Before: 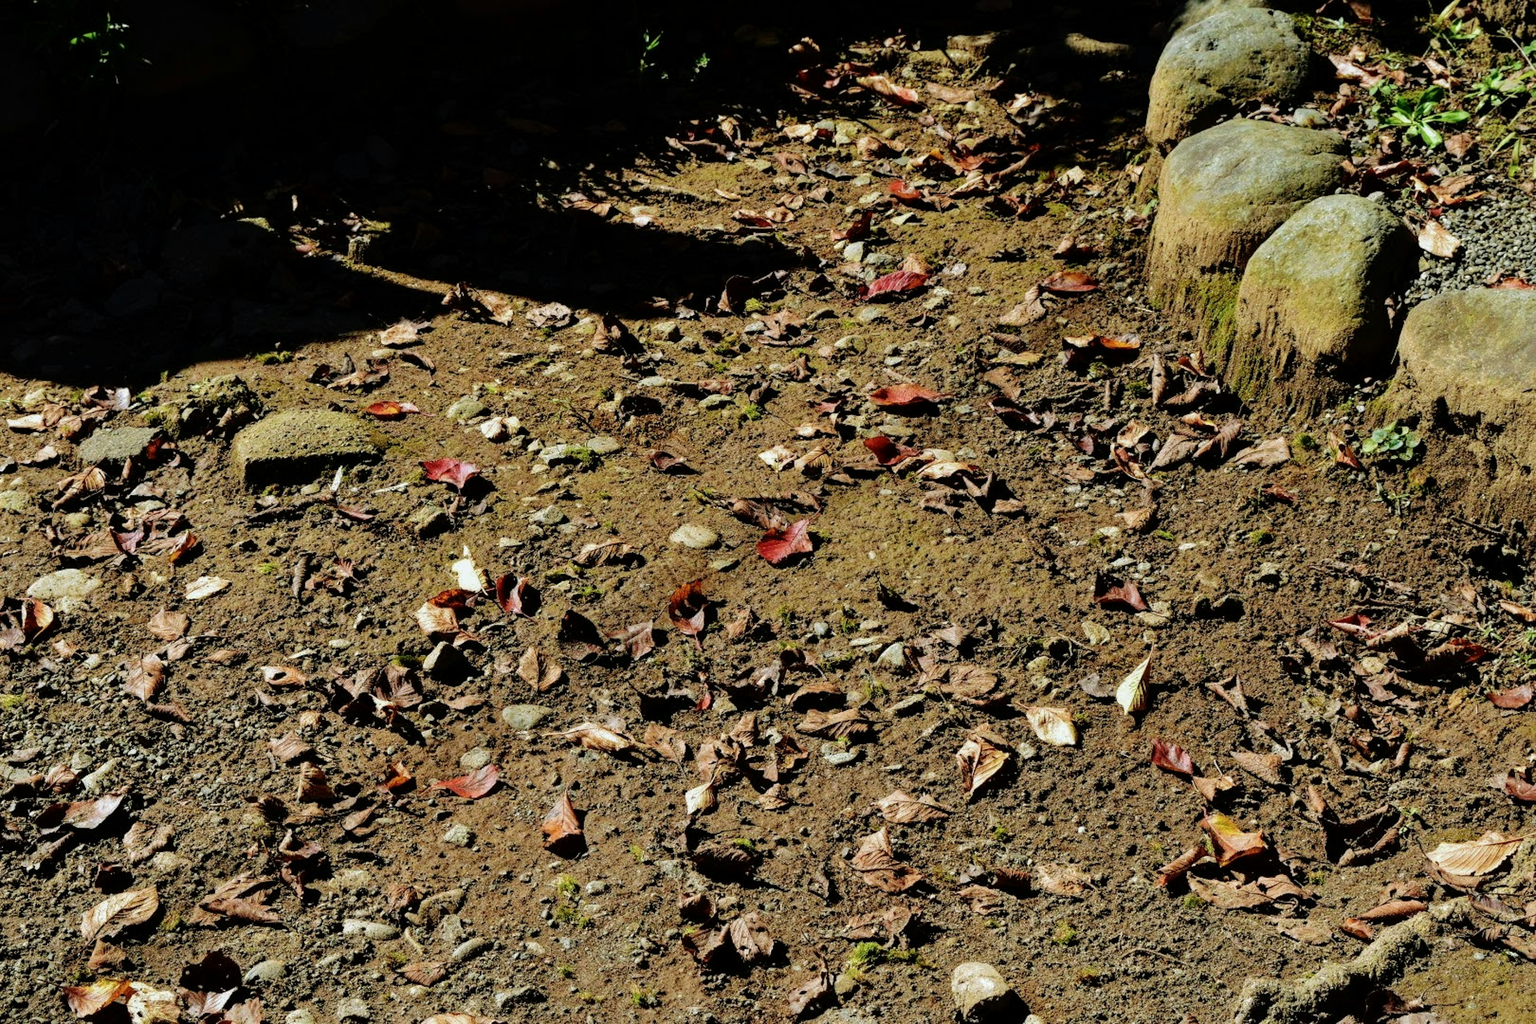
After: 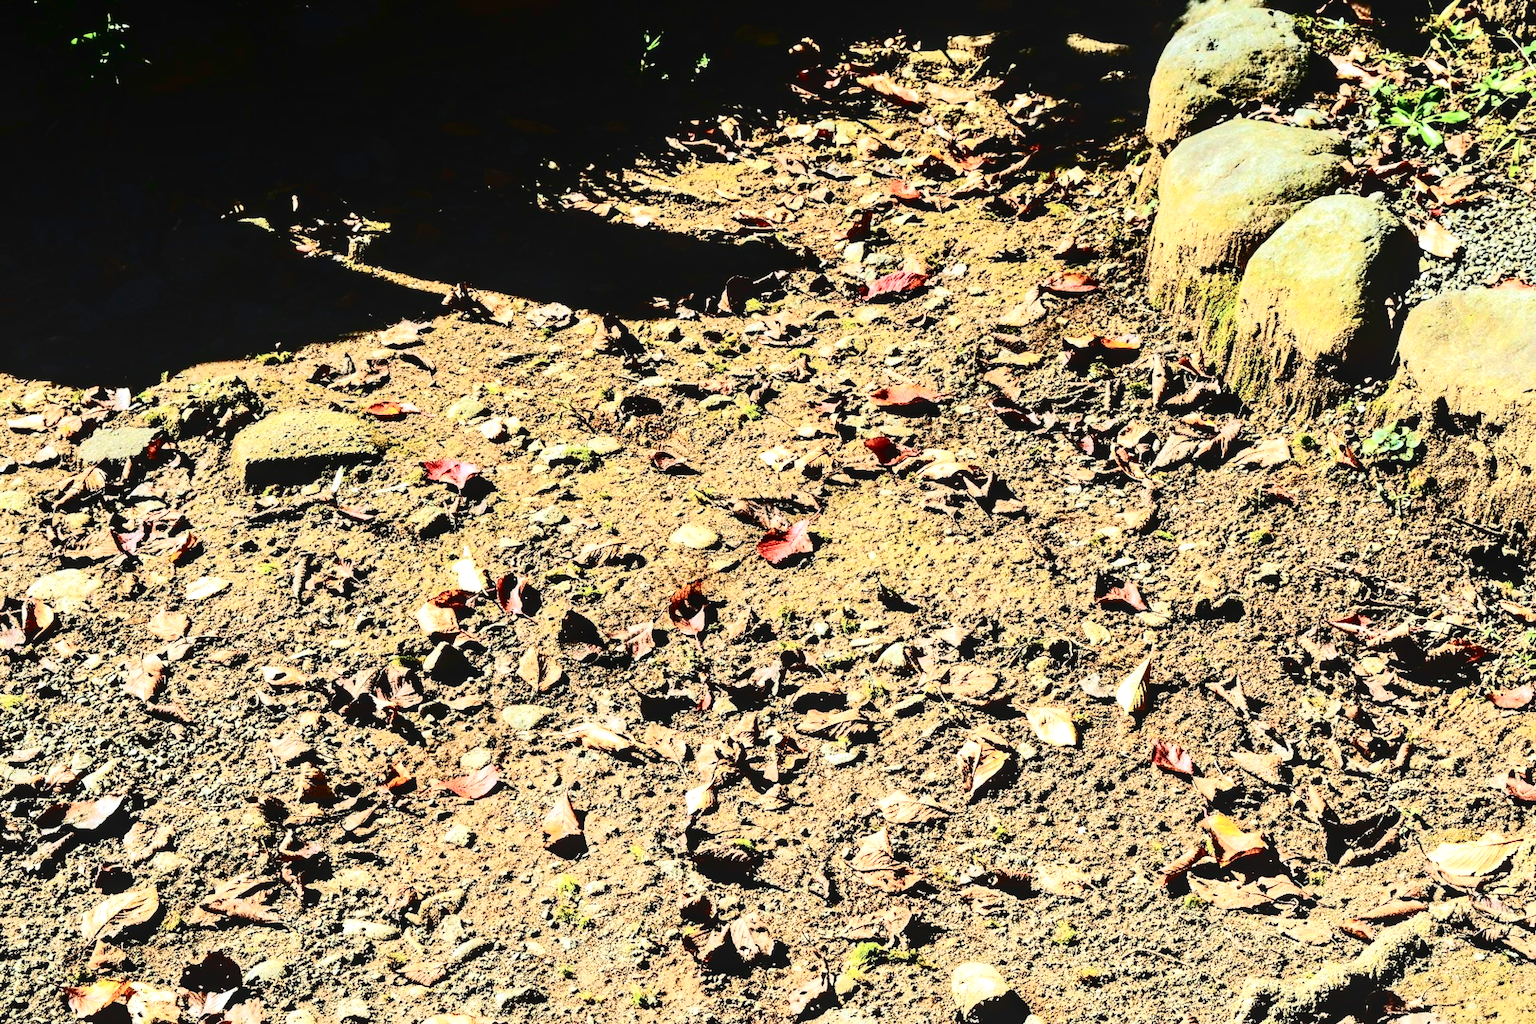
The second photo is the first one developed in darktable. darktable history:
local contrast: on, module defaults
exposure: black level correction 0, exposure 1.4 EV, compensate highlight preservation false
contrast brightness saturation: contrast 0.5, saturation -0.1
